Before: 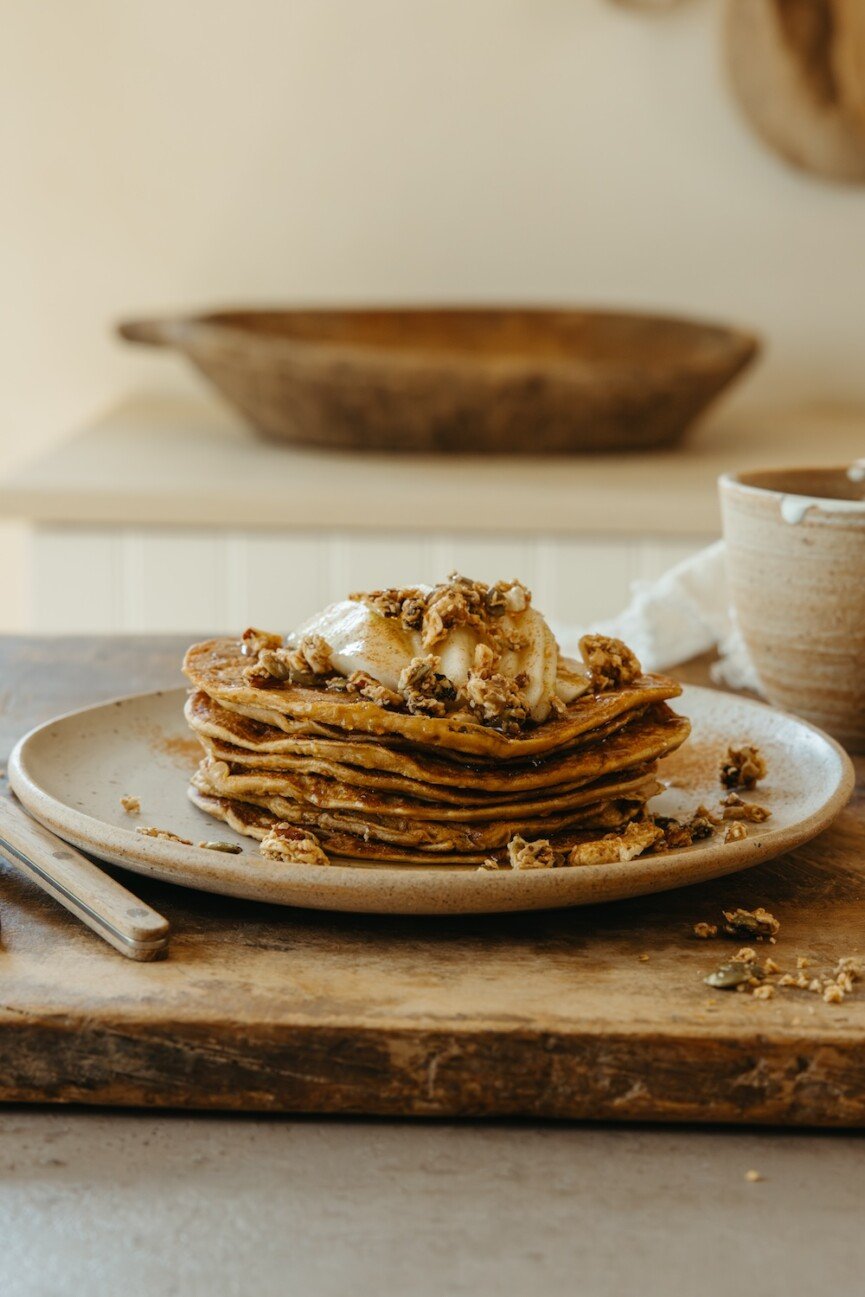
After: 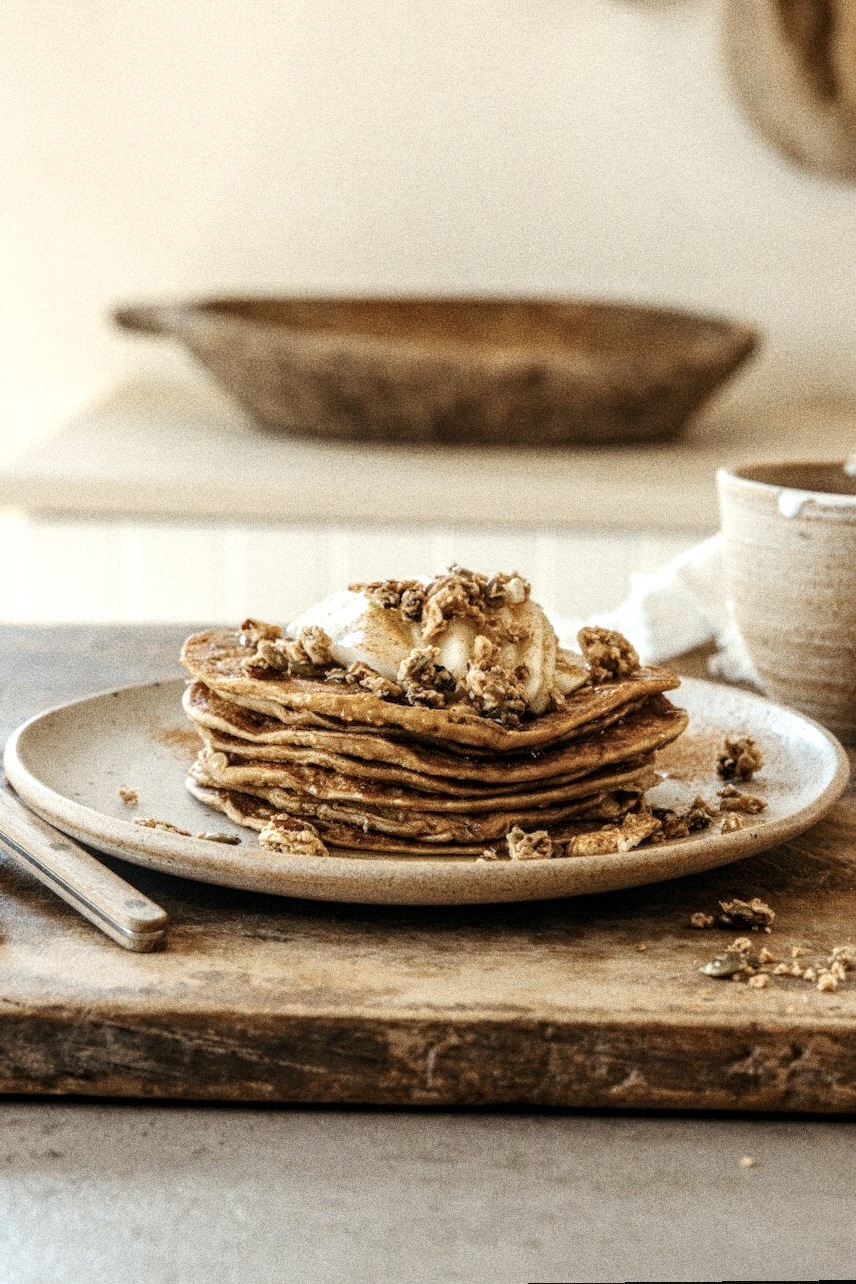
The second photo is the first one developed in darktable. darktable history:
contrast brightness saturation: contrast 0.1, saturation -0.3
rotate and perspective: rotation 0.174°, lens shift (vertical) 0.013, lens shift (horizontal) 0.019, shear 0.001, automatic cropping original format, crop left 0.007, crop right 0.991, crop top 0.016, crop bottom 0.997
local contrast: detail 130%
exposure: black level correction 0.001, exposure 0.5 EV, compensate exposure bias true, compensate highlight preservation false
grain: coarseness 14.49 ISO, strength 48.04%, mid-tones bias 35%
